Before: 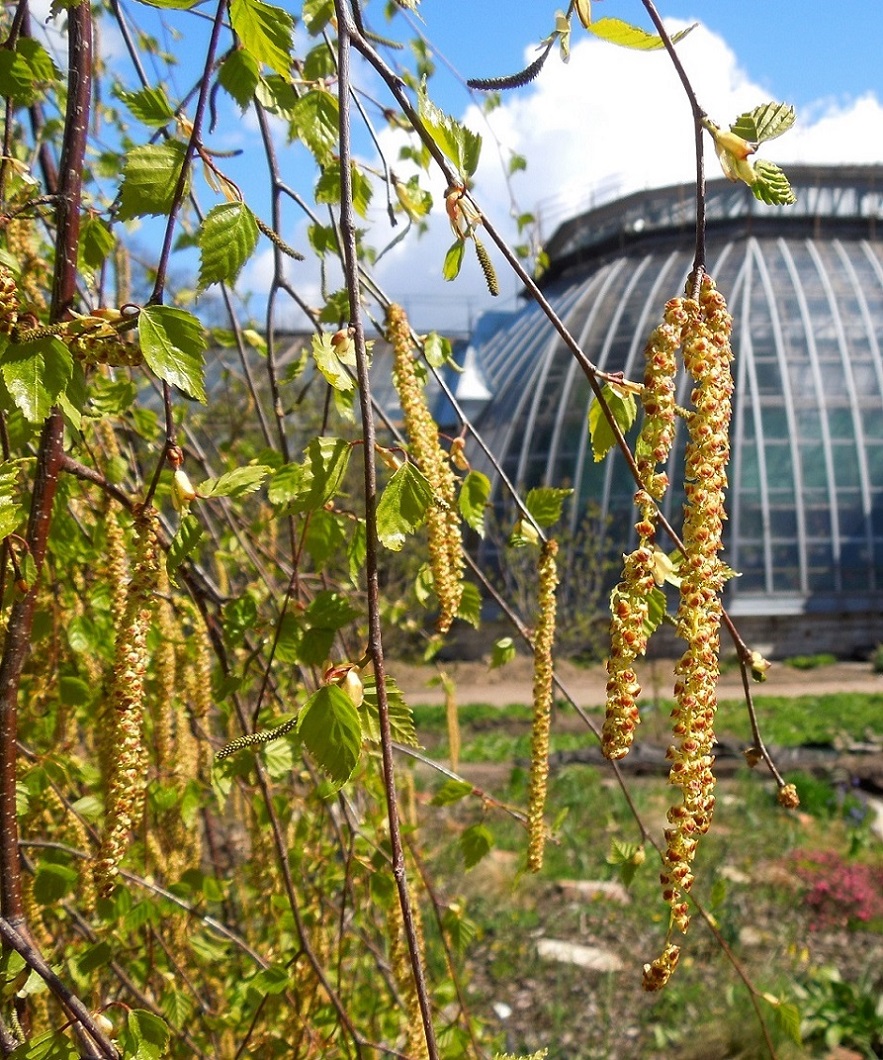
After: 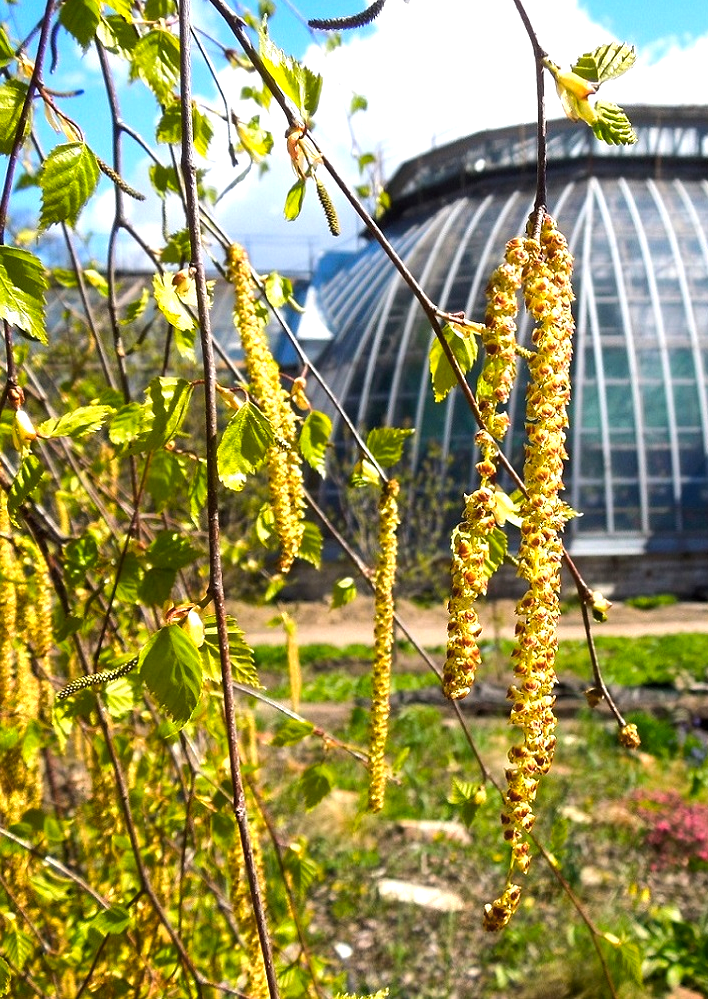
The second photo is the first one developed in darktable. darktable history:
exposure: black level correction 0.001, exposure 0.192 EV, compensate exposure bias true, compensate highlight preservation false
crop and rotate: left 18.049%, top 5.749%, right 1.691%
tone equalizer: -8 EV -0.45 EV, -7 EV -0.428 EV, -6 EV -0.3 EV, -5 EV -0.251 EV, -3 EV 0.256 EV, -2 EV 0.319 EV, -1 EV 0.398 EV, +0 EV 0.404 EV, edges refinement/feathering 500, mask exposure compensation -1.57 EV, preserve details no
color balance rgb: perceptual saturation grading › global saturation 30.393%
color zones: curves: ch0 [(0, 0.558) (0.143, 0.559) (0.286, 0.529) (0.429, 0.505) (0.571, 0.5) (0.714, 0.5) (0.857, 0.5) (1, 0.558)]; ch1 [(0, 0.469) (0.01, 0.469) (0.12, 0.446) (0.248, 0.469) (0.5, 0.5) (0.748, 0.5) (0.99, 0.469) (1, 0.469)]
